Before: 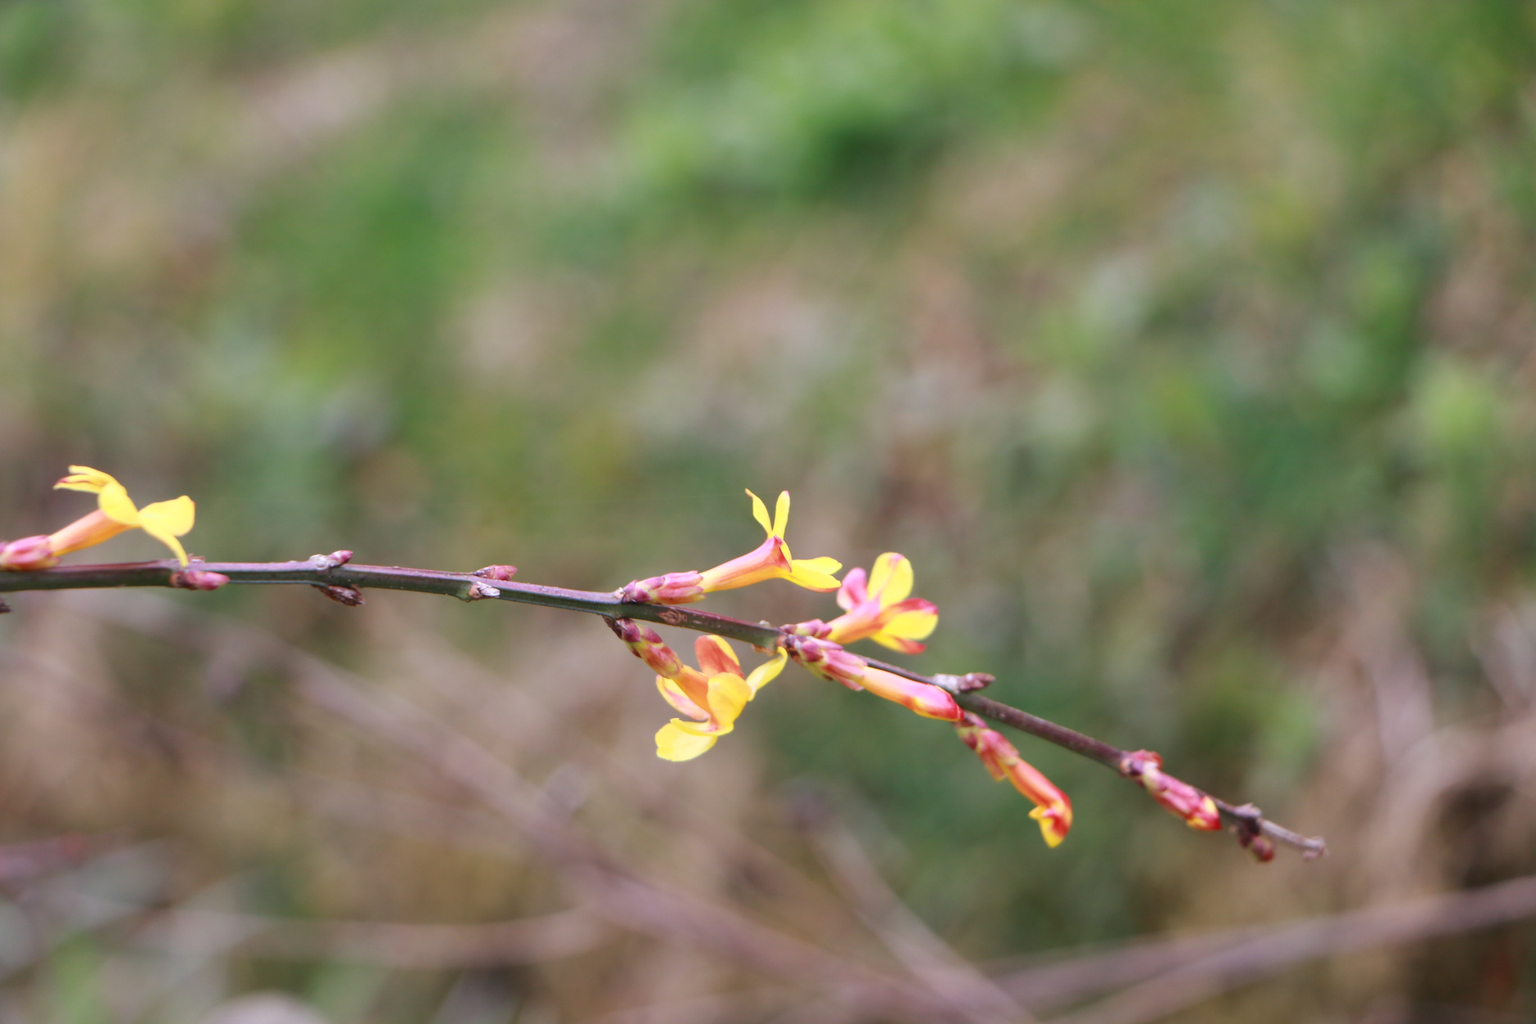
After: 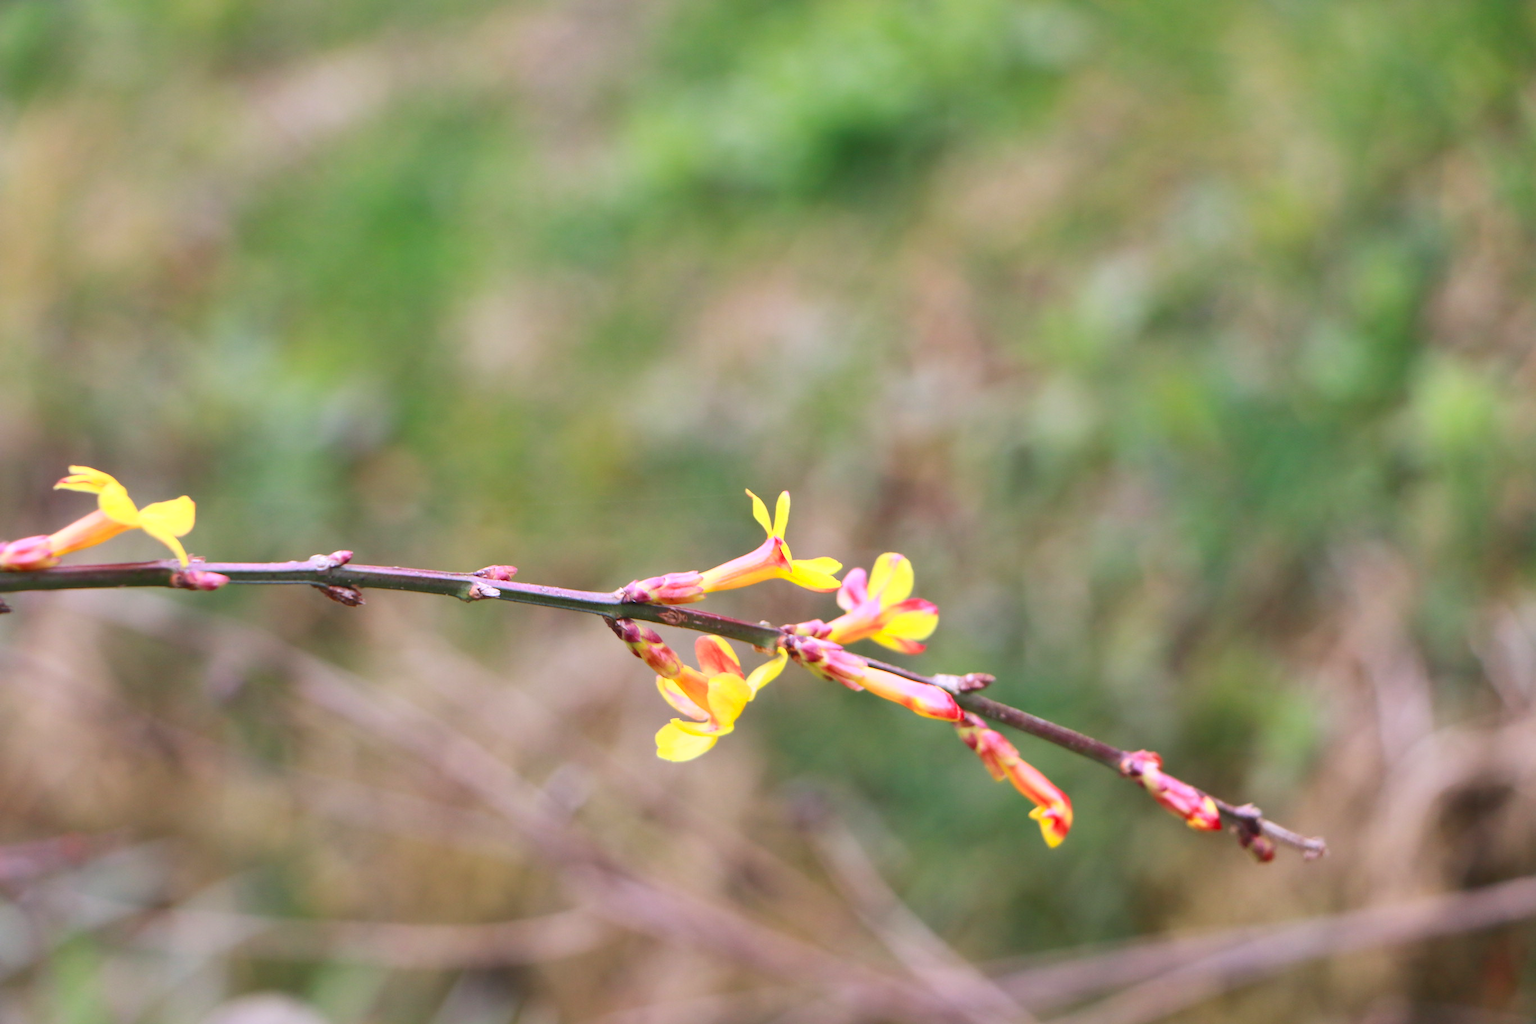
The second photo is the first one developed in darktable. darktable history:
contrast brightness saturation: contrast 0.195, brightness 0.16, saturation 0.228
shadows and highlights: soften with gaussian
